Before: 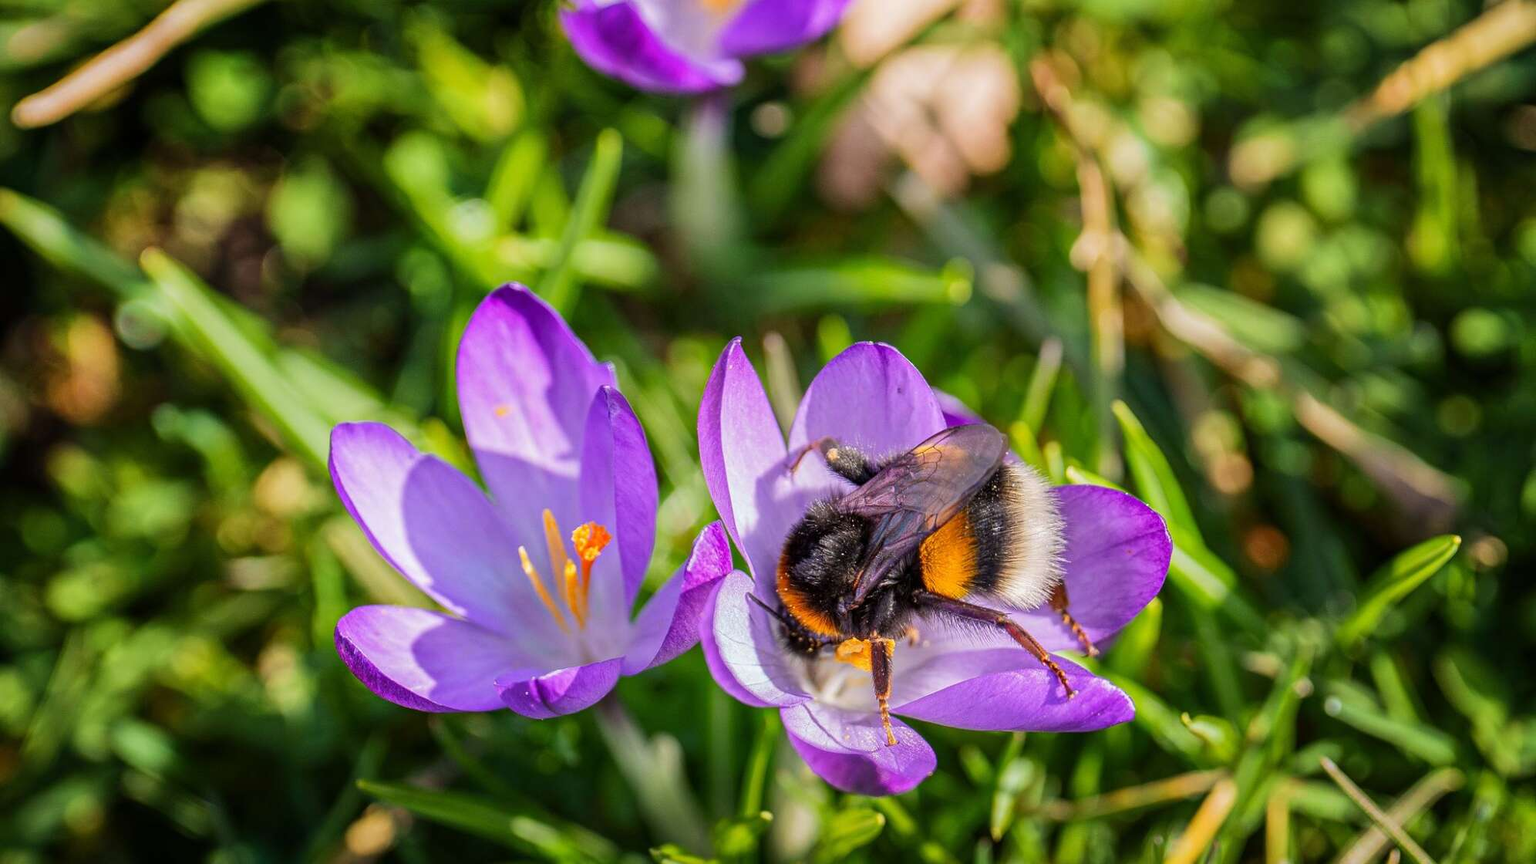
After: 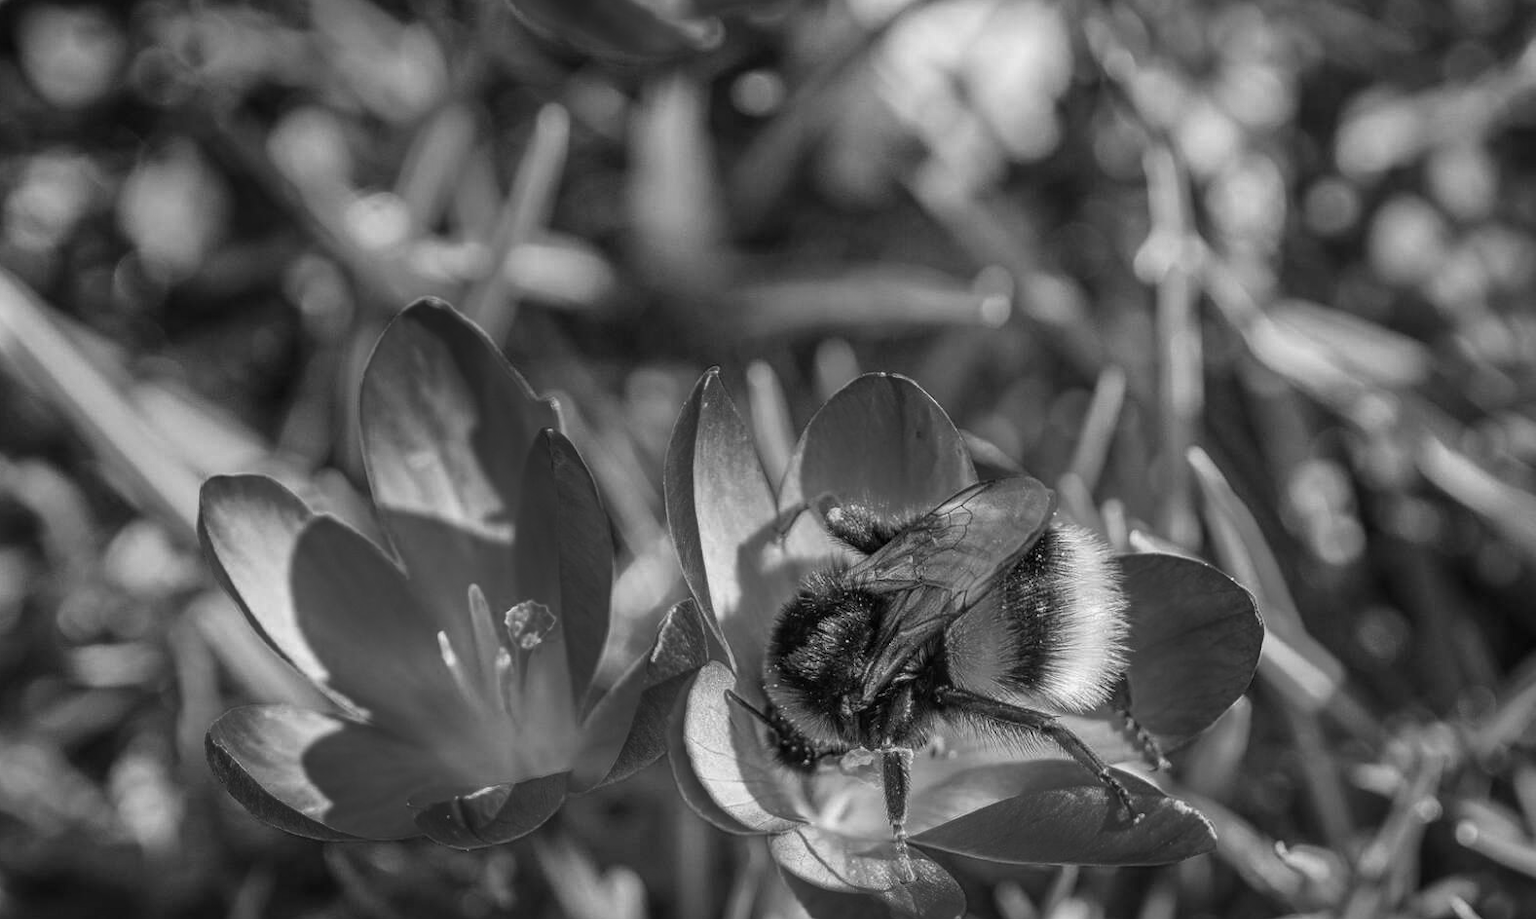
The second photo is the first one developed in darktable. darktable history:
local contrast: on, module defaults
monochrome: a -11.7, b 1.62, size 0.5, highlights 0.38
white balance: red 0.926, green 1.003, blue 1.133
crop: left 11.225%, top 5.381%, right 9.565%, bottom 10.314%
exposure: black level correction -0.005, exposure 0.054 EV, compensate highlight preservation false
